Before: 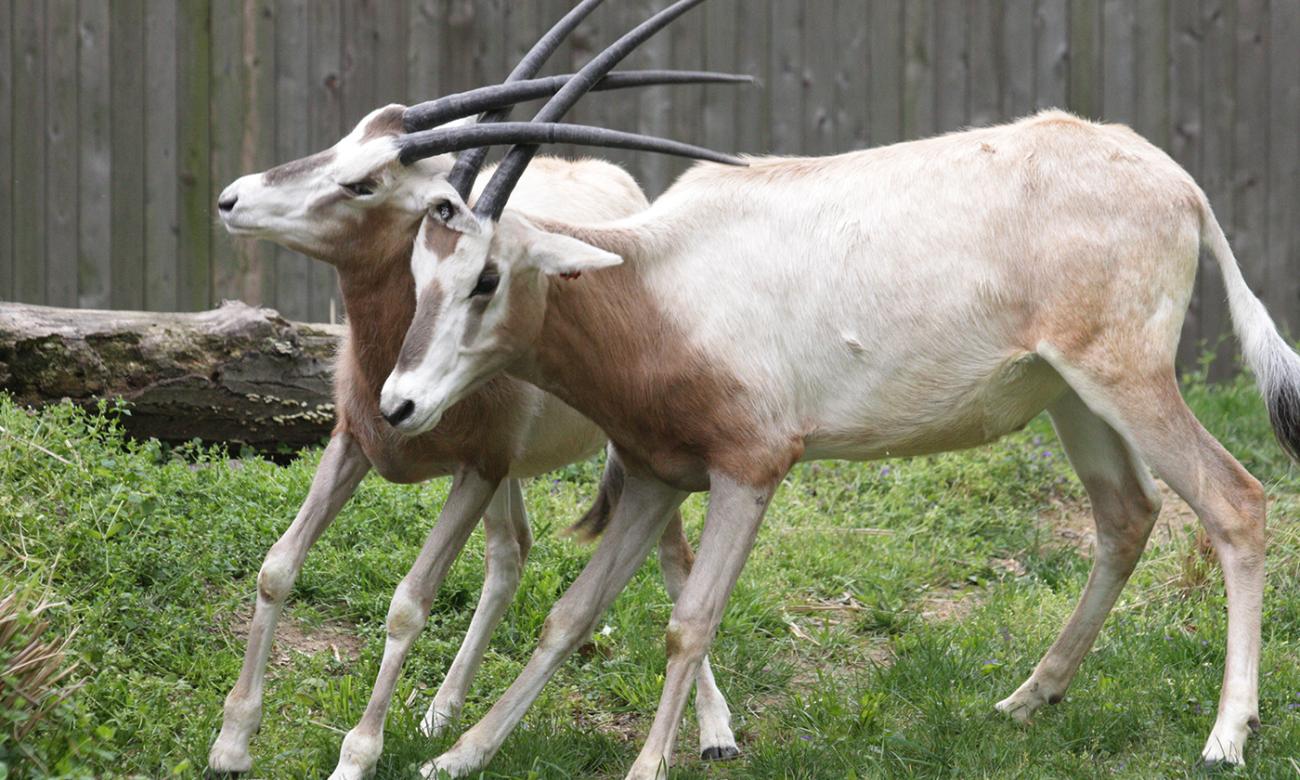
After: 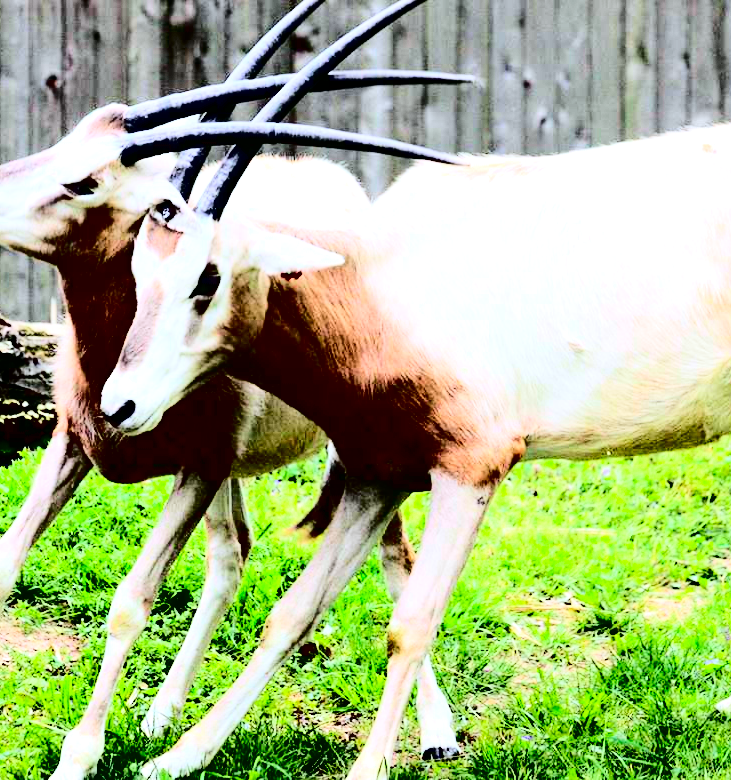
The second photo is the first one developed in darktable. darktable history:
exposure: exposure 0.648 EV, compensate highlight preservation false
crop: left 21.496%, right 22.254%
contrast brightness saturation: contrast 0.77, brightness -1, saturation 1
white balance: red 0.974, blue 1.044
rgb curve: curves: ch0 [(0, 0) (0.284, 0.292) (0.505, 0.644) (1, 1)]; ch1 [(0, 0) (0.284, 0.292) (0.505, 0.644) (1, 1)]; ch2 [(0, 0) (0.284, 0.292) (0.505, 0.644) (1, 1)], compensate middle gray true
